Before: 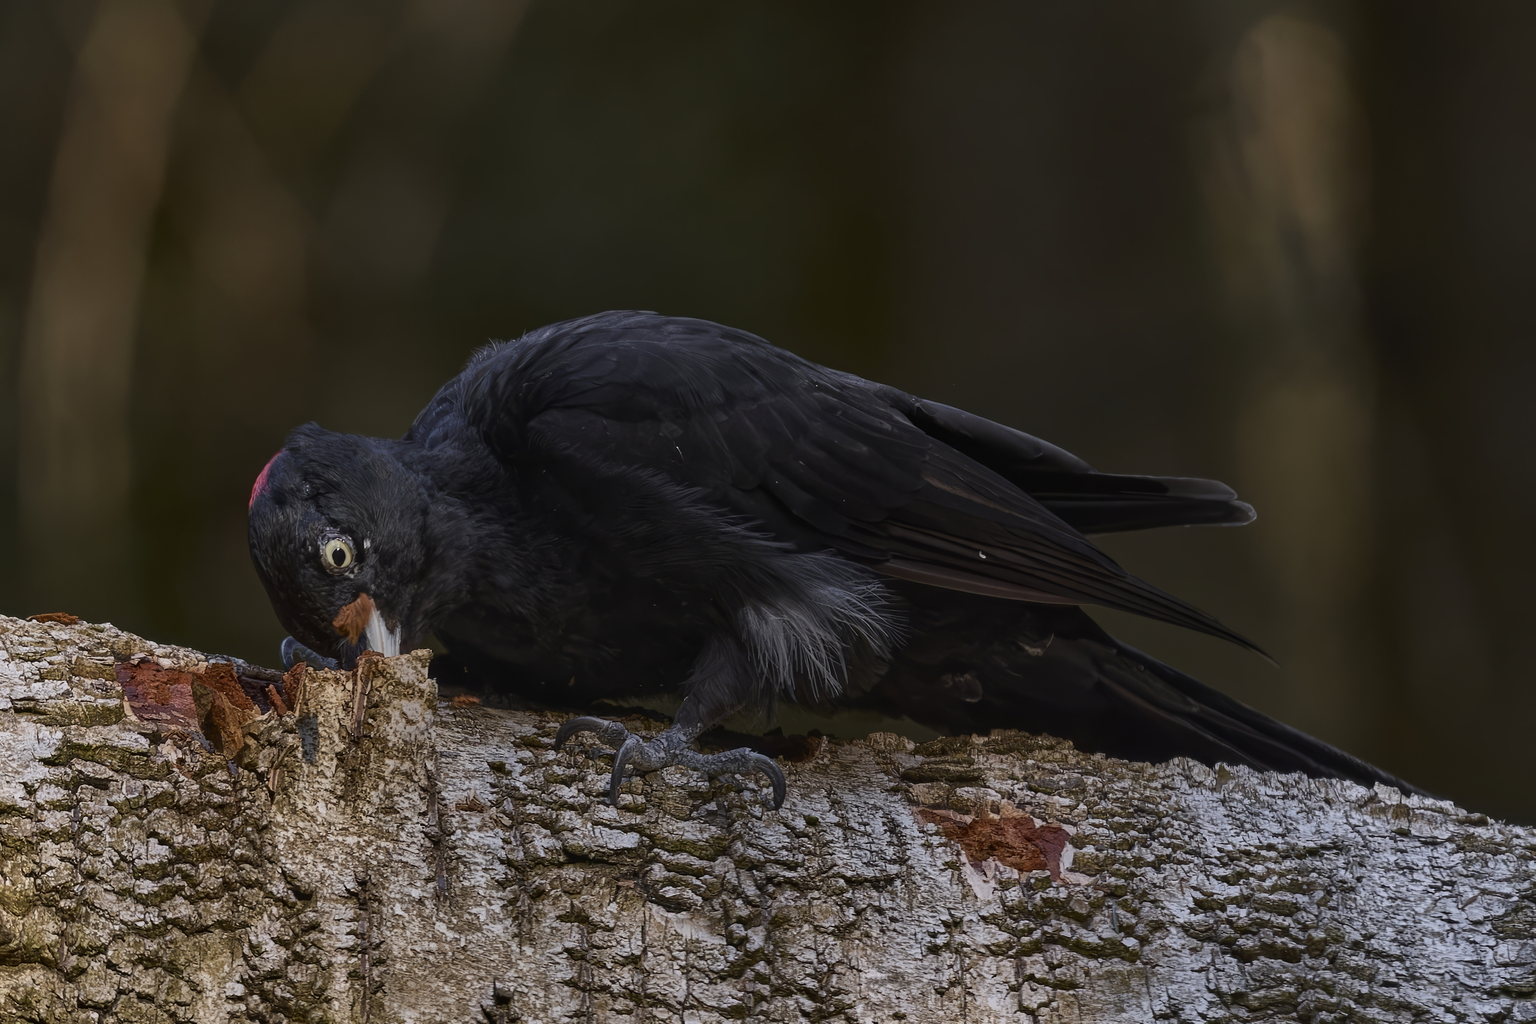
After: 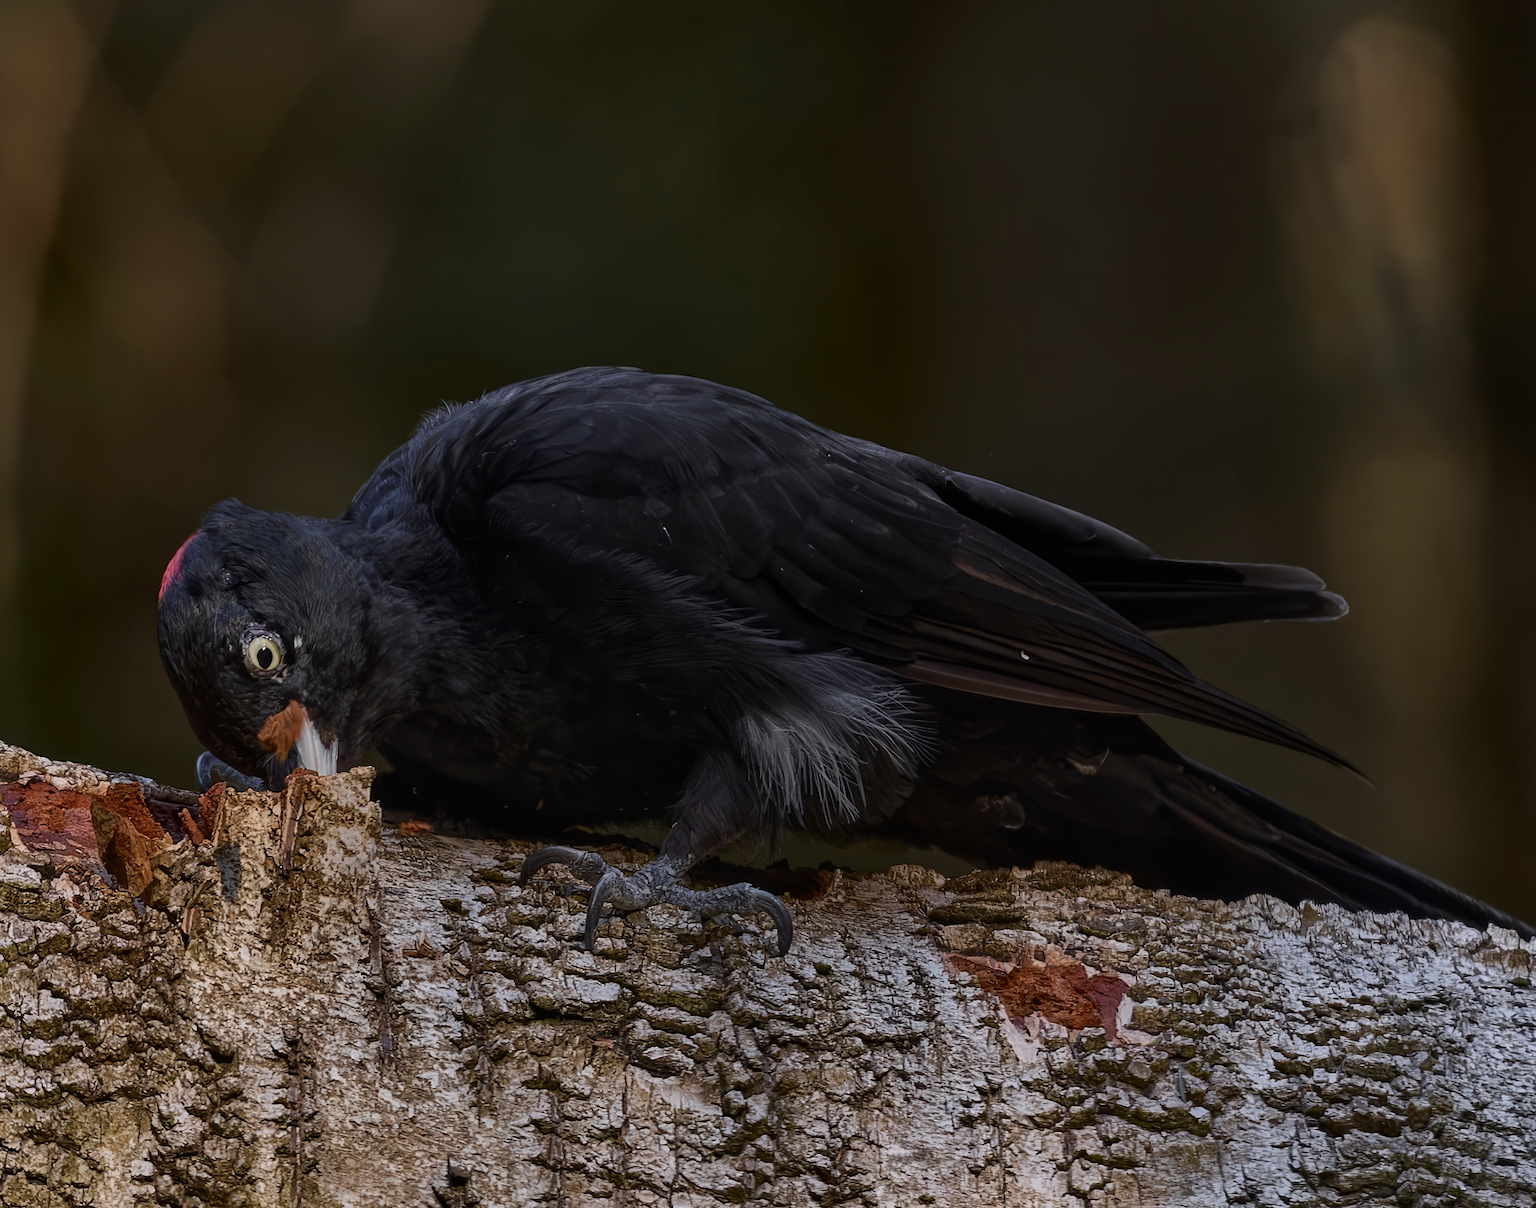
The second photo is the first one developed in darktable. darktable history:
crop: left 7.477%, right 7.838%
